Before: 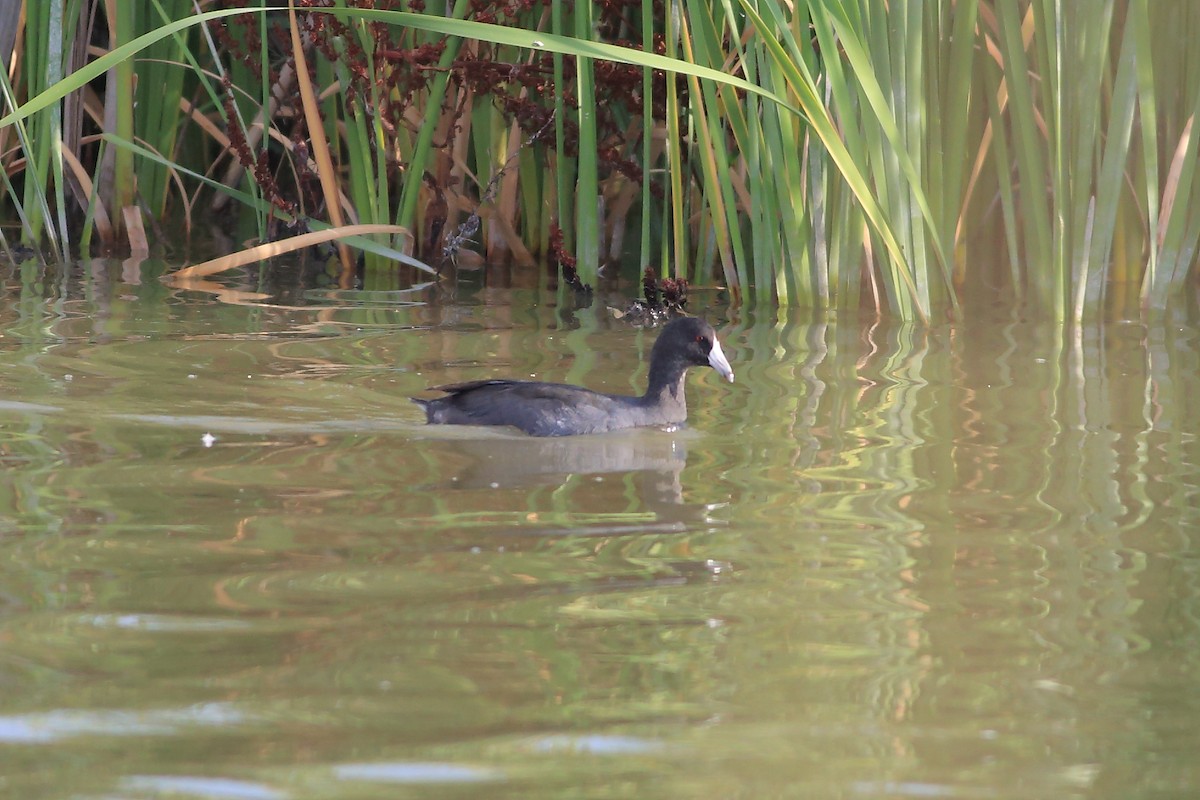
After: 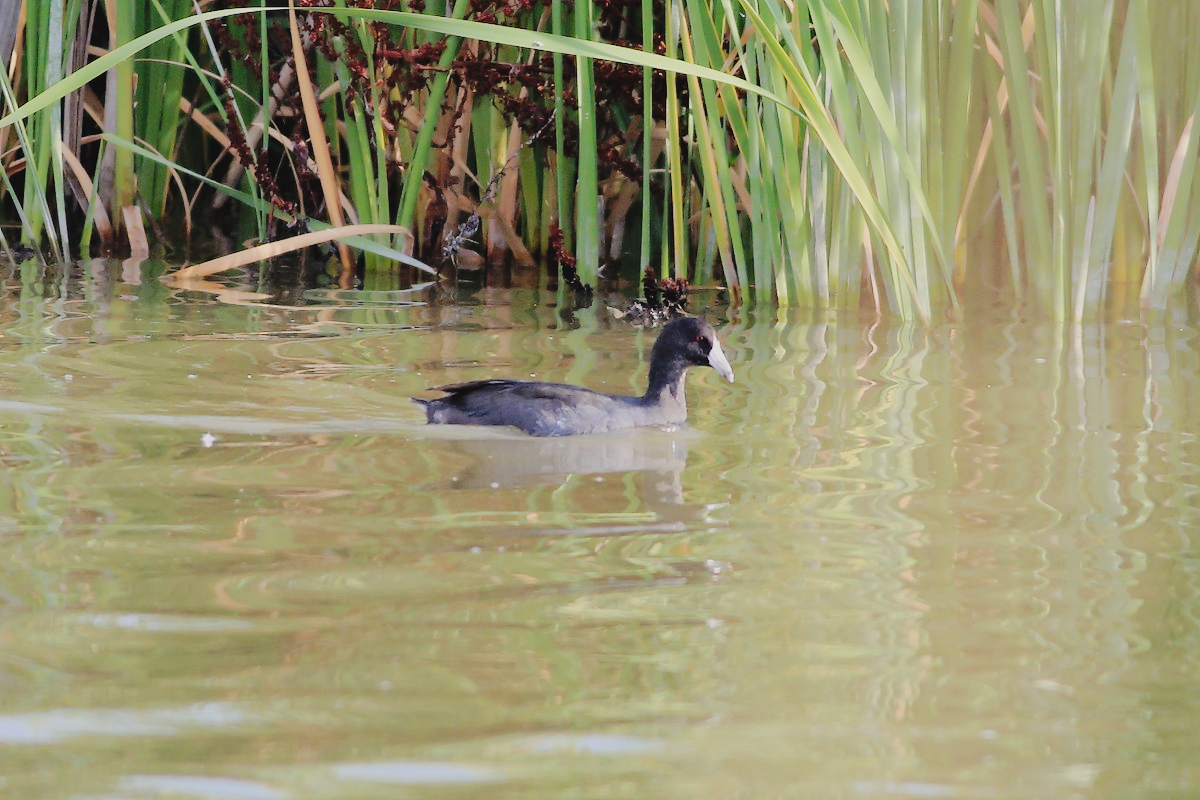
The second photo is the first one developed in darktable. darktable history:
filmic rgb: black relative exposure -7.18 EV, white relative exposure 5.38 EV, hardness 3.02
tone curve: curves: ch0 [(0, 0) (0.003, 0.044) (0.011, 0.045) (0.025, 0.048) (0.044, 0.051) (0.069, 0.065) (0.1, 0.08) (0.136, 0.108) (0.177, 0.152) (0.224, 0.216) (0.277, 0.305) (0.335, 0.392) (0.399, 0.481) (0.468, 0.579) (0.543, 0.658) (0.623, 0.729) (0.709, 0.8) (0.801, 0.867) (0.898, 0.93) (1, 1)], preserve colors none
